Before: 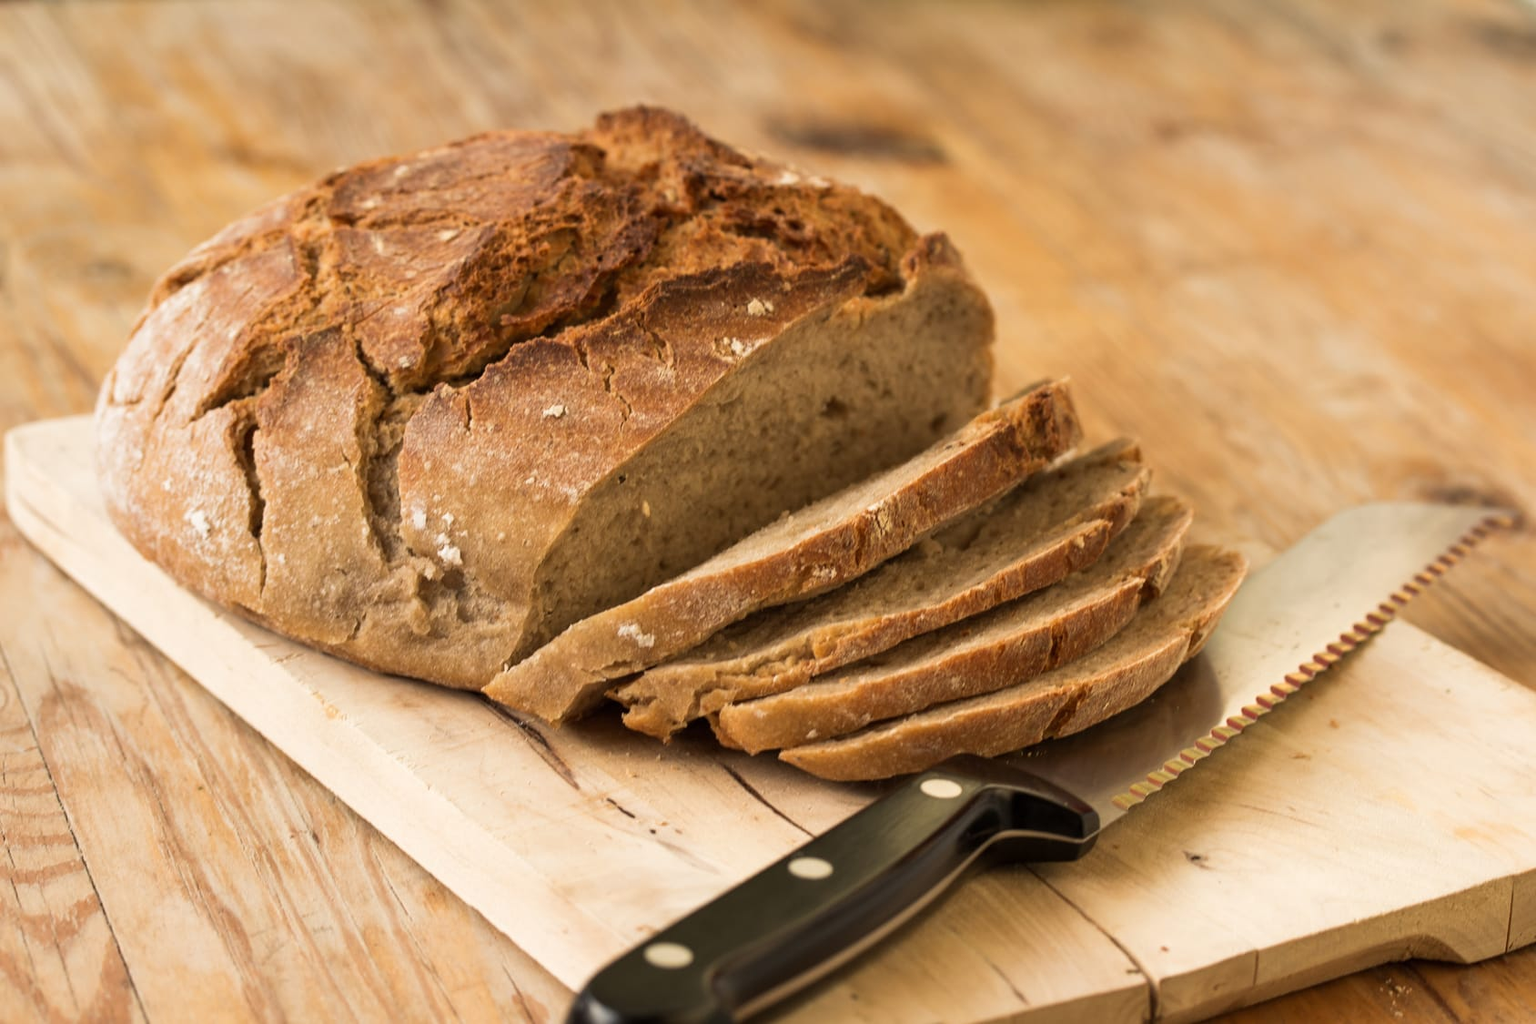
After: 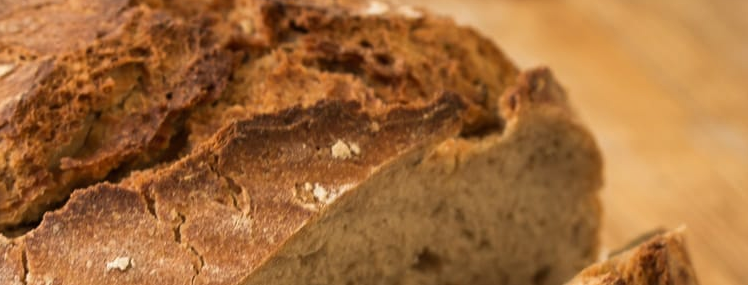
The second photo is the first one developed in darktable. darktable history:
shadows and highlights: soften with gaussian
crop: left 29.054%, top 16.781%, right 26.6%, bottom 57.828%
tone equalizer: on, module defaults
